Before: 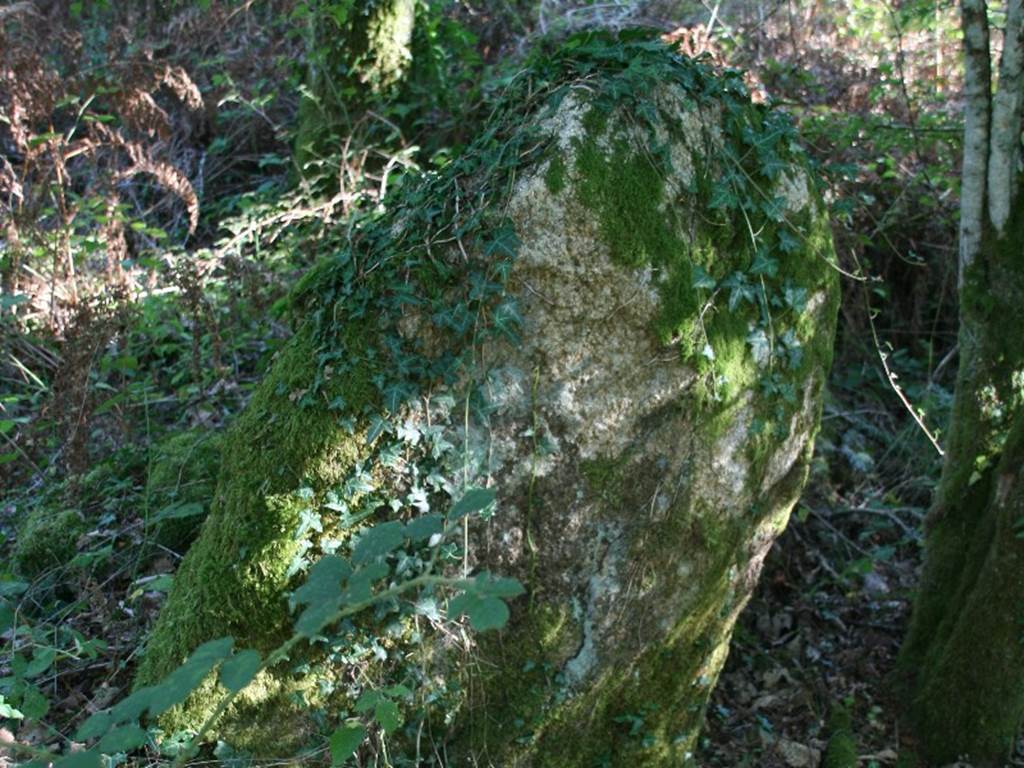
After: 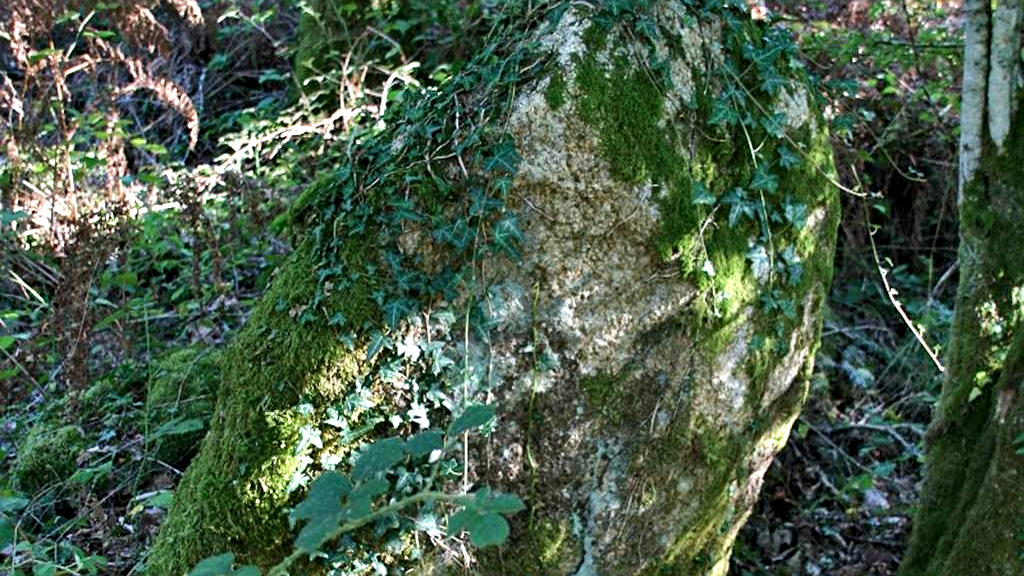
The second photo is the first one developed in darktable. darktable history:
shadows and highlights: low approximation 0.01, soften with gaussian
contrast equalizer: y [[0.528, 0.548, 0.563, 0.562, 0.546, 0.526], [0.55 ×6], [0 ×6], [0 ×6], [0 ×6]]
sharpen: on, module defaults
crop: top 11.025%, bottom 13.896%
velvia: strength 10.36%
